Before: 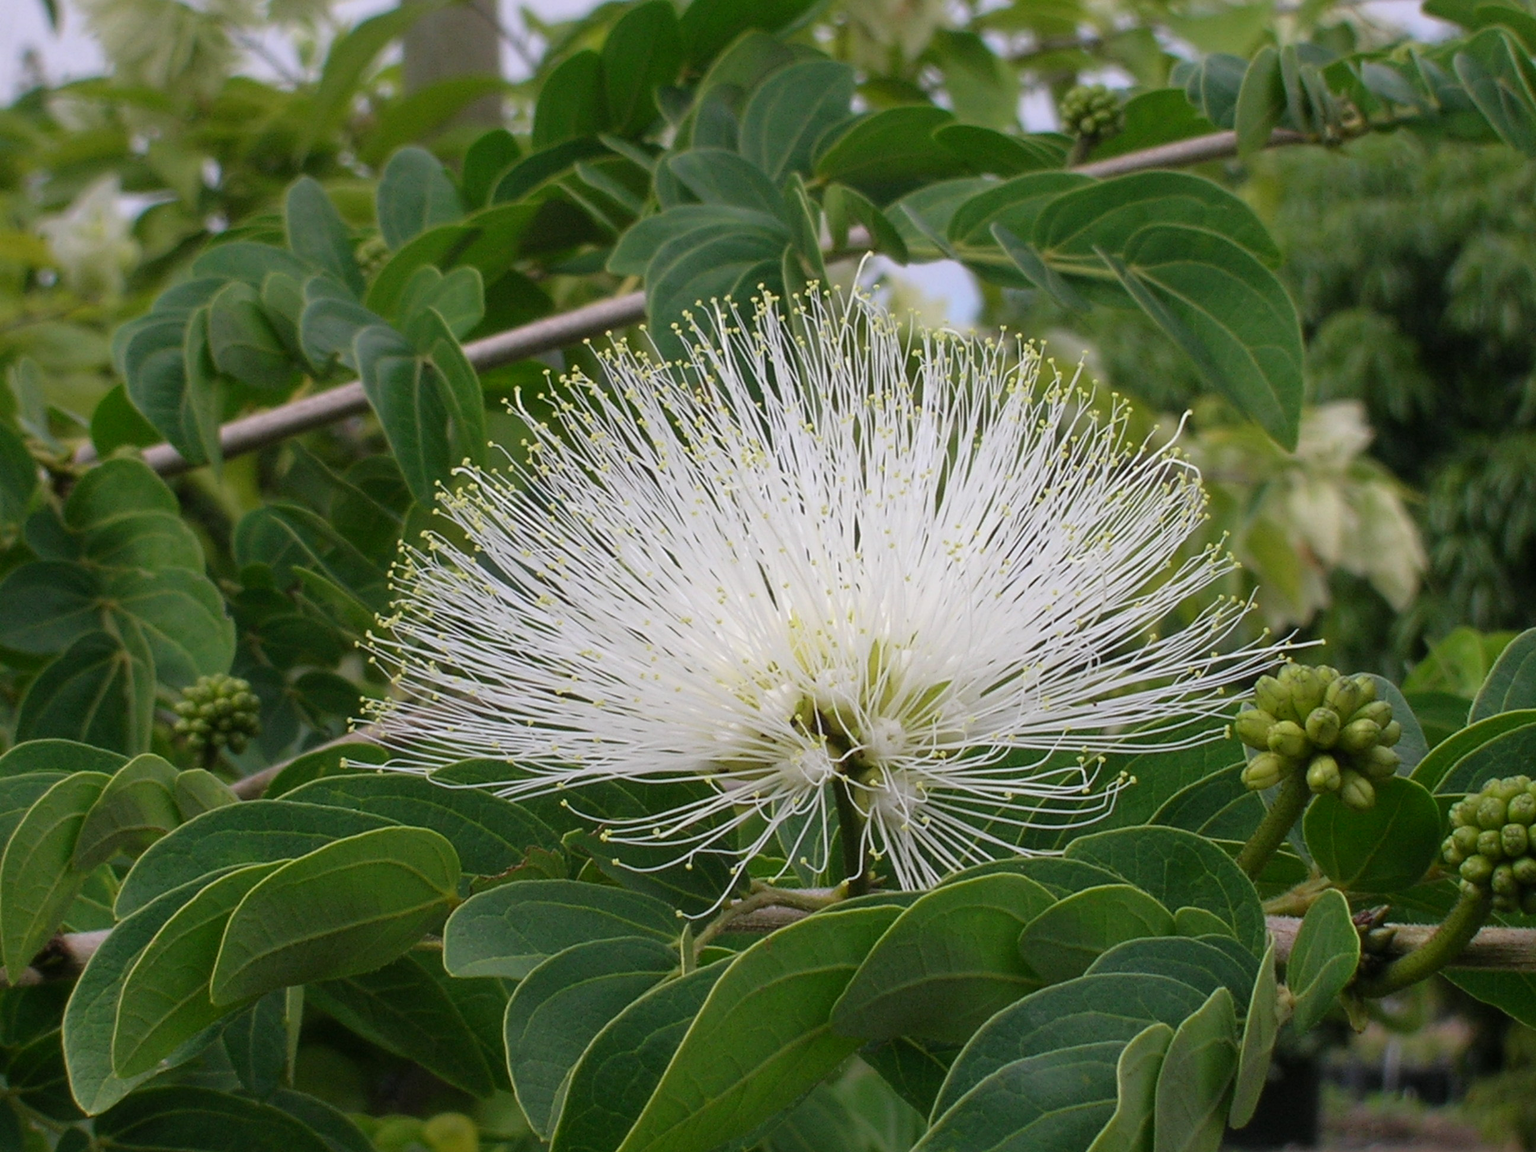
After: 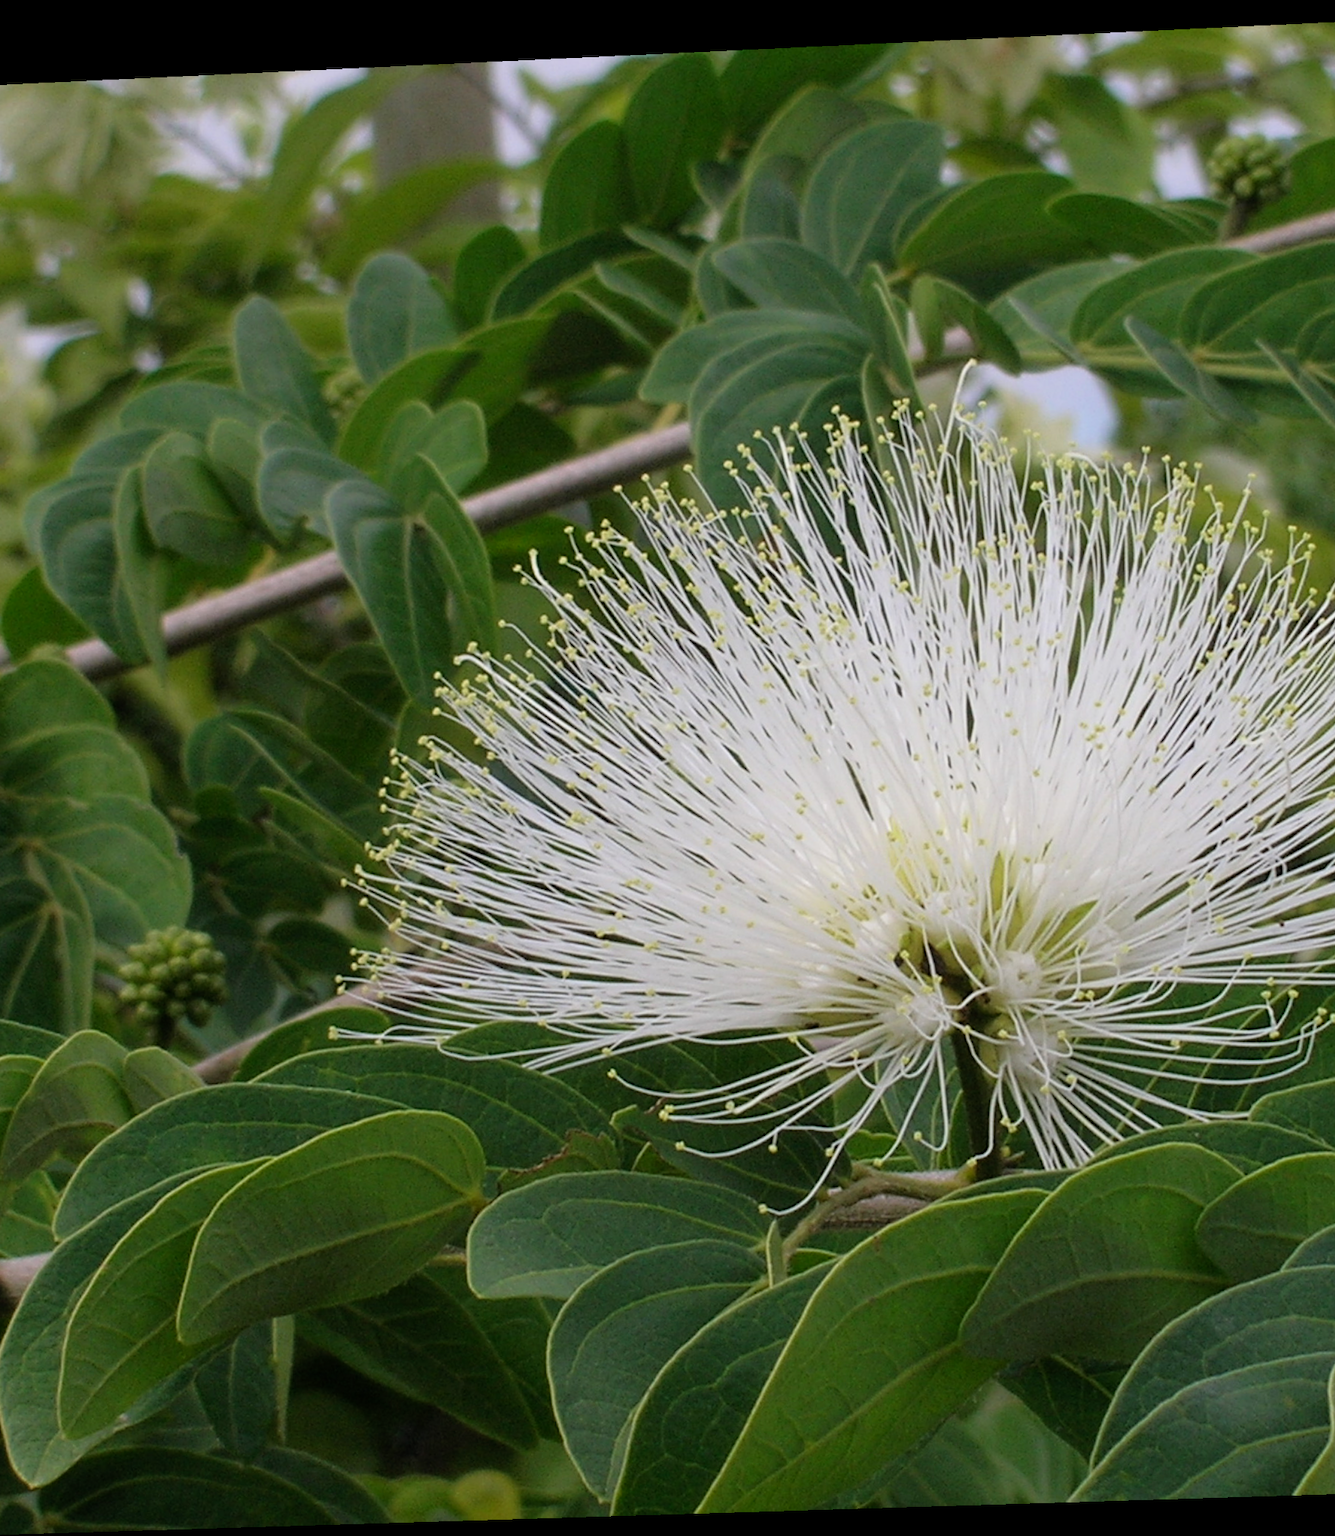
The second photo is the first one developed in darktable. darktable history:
crop and rotate: left 6.617%, right 26.717%
rotate and perspective: rotation -2.22°, lens shift (horizontal) -0.022, automatic cropping off
filmic rgb: black relative exposure -9.5 EV, white relative exposure 3.02 EV, hardness 6.12
